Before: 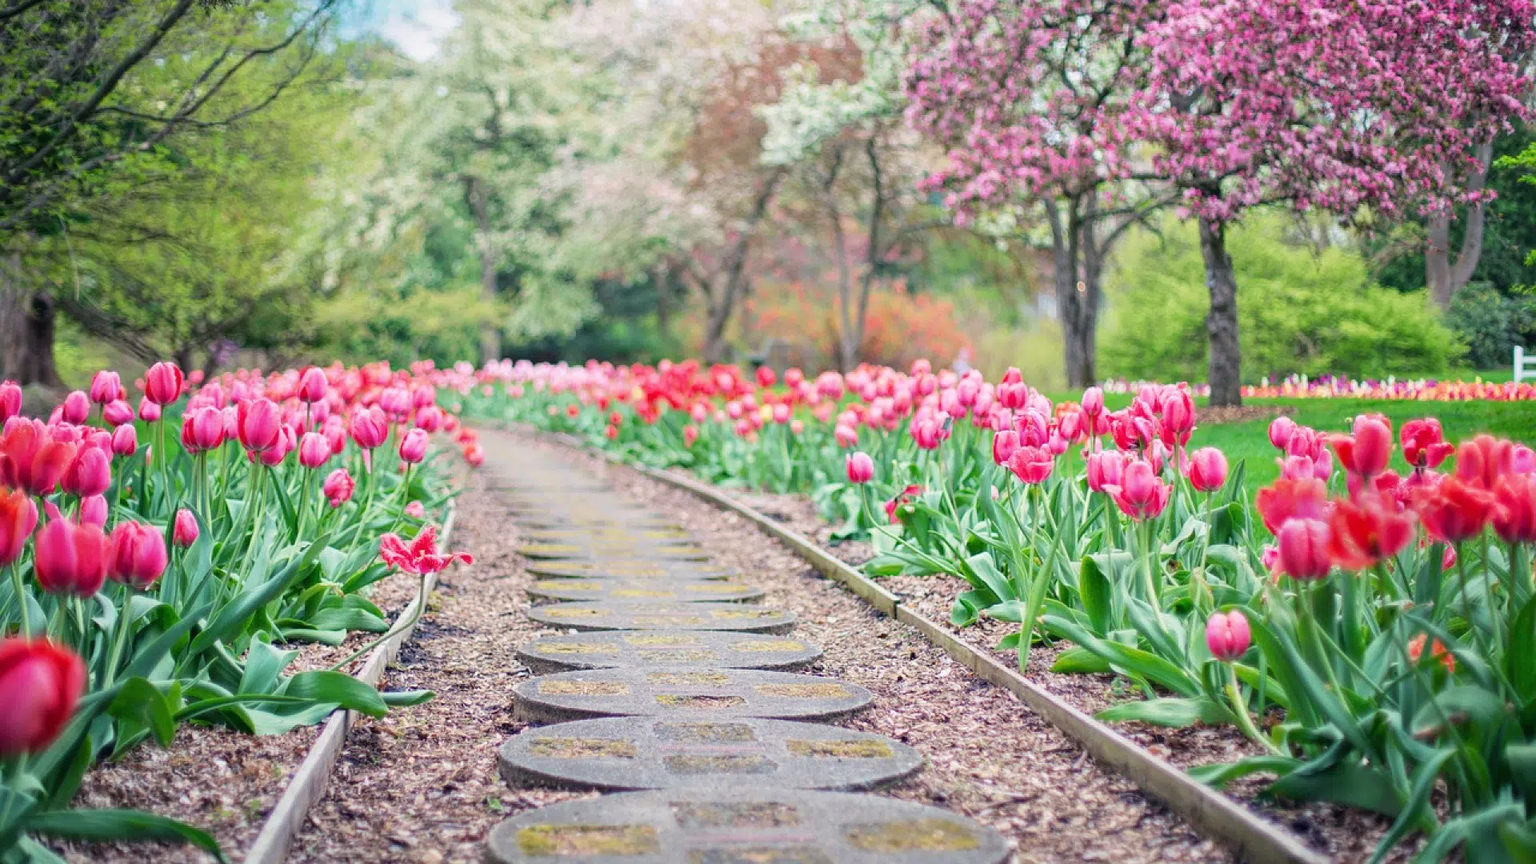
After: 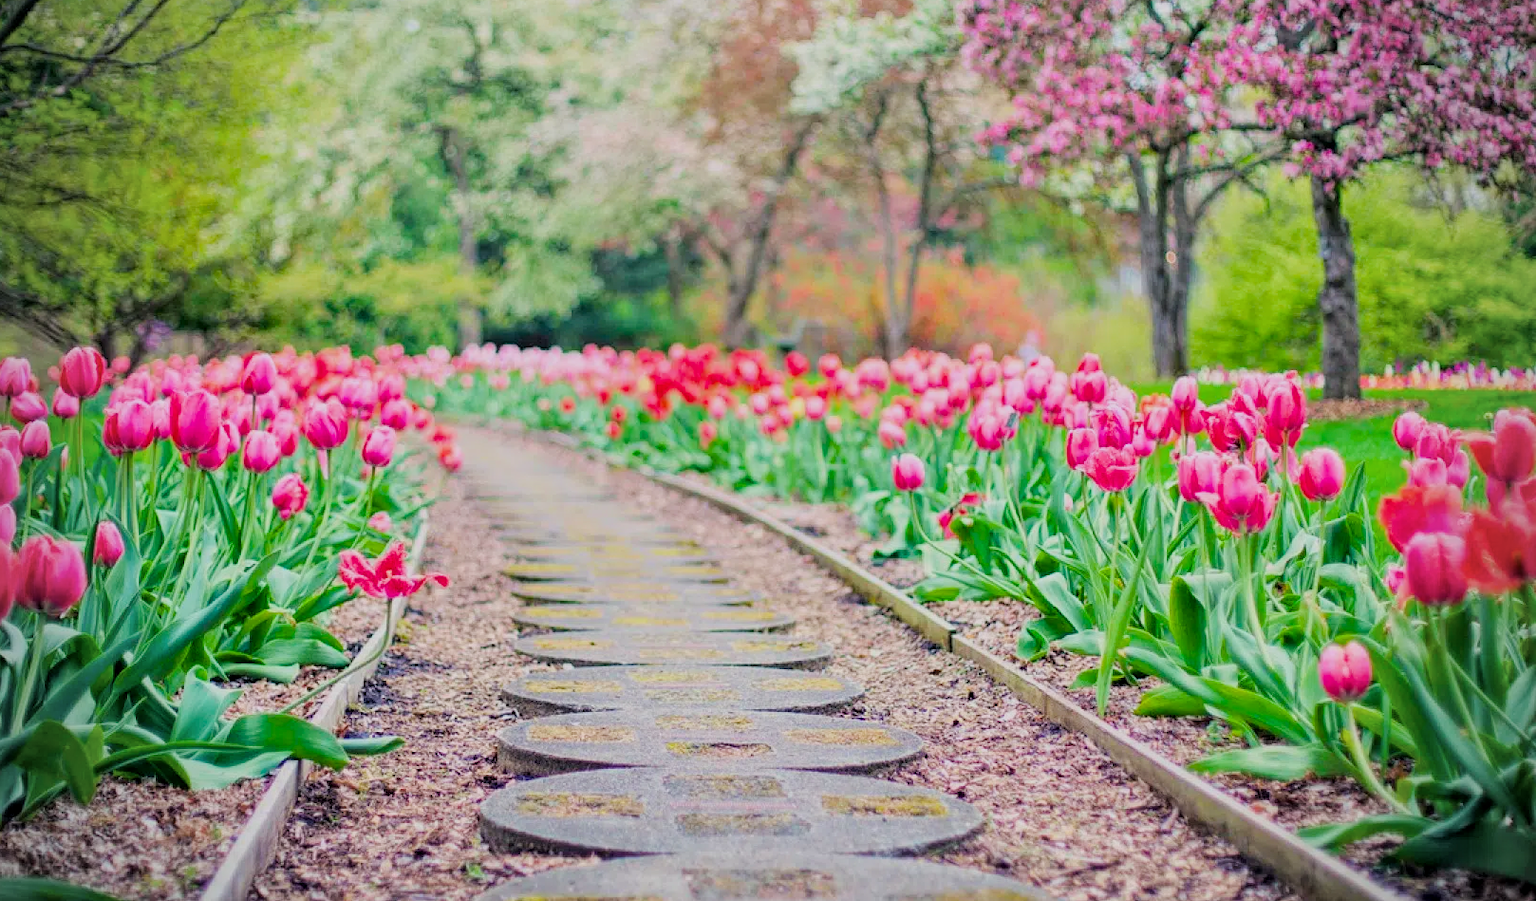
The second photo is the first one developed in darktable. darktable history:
filmic rgb: black relative exposure -7.65 EV, white relative exposure 4.56 EV, threshold 2.94 EV, hardness 3.61, contrast 1.057, enable highlight reconstruction true
color balance rgb: linear chroma grading › shadows 10.333%, linear chroma grading › highlights 8.951%, linear chroma grading › global chroma 14.799%, linear chroma grading › mid-tones 14.836%, perceptual saturation grading › global saturation 0.902%, global vibrance 20%
local contrast: highlights 101%, shadows 100%, detail 119%, midtone range 0.2
vignetting: on, module defaults
crop: left 6.174%, top 8.147%, right 9.55%, bottom 3.881%
